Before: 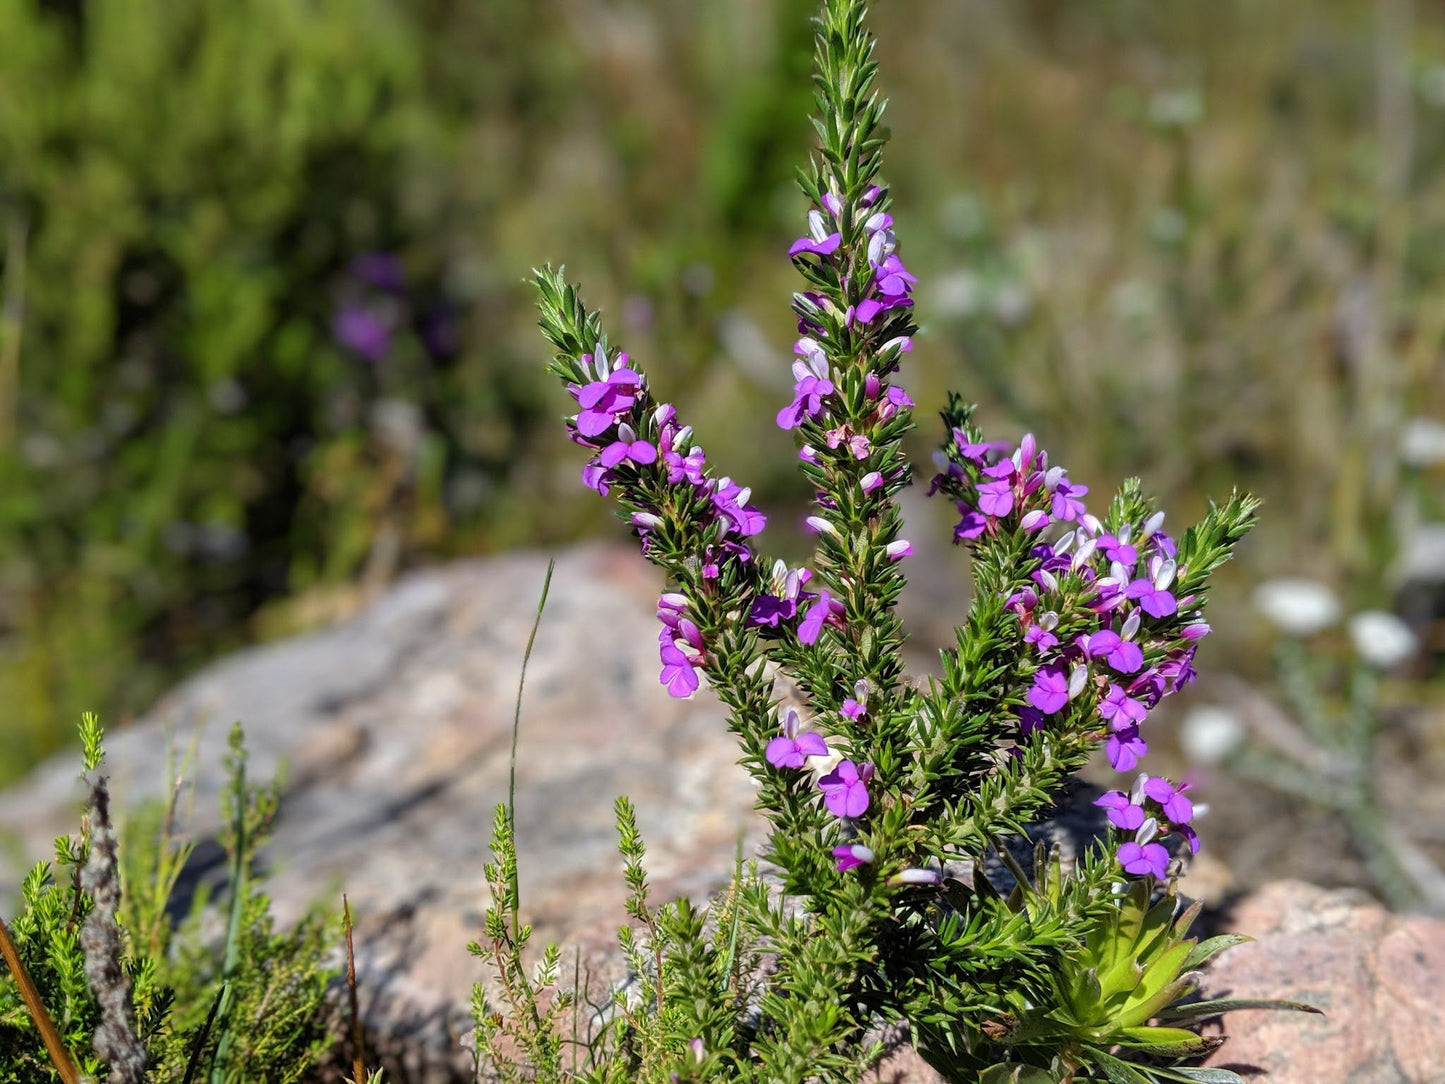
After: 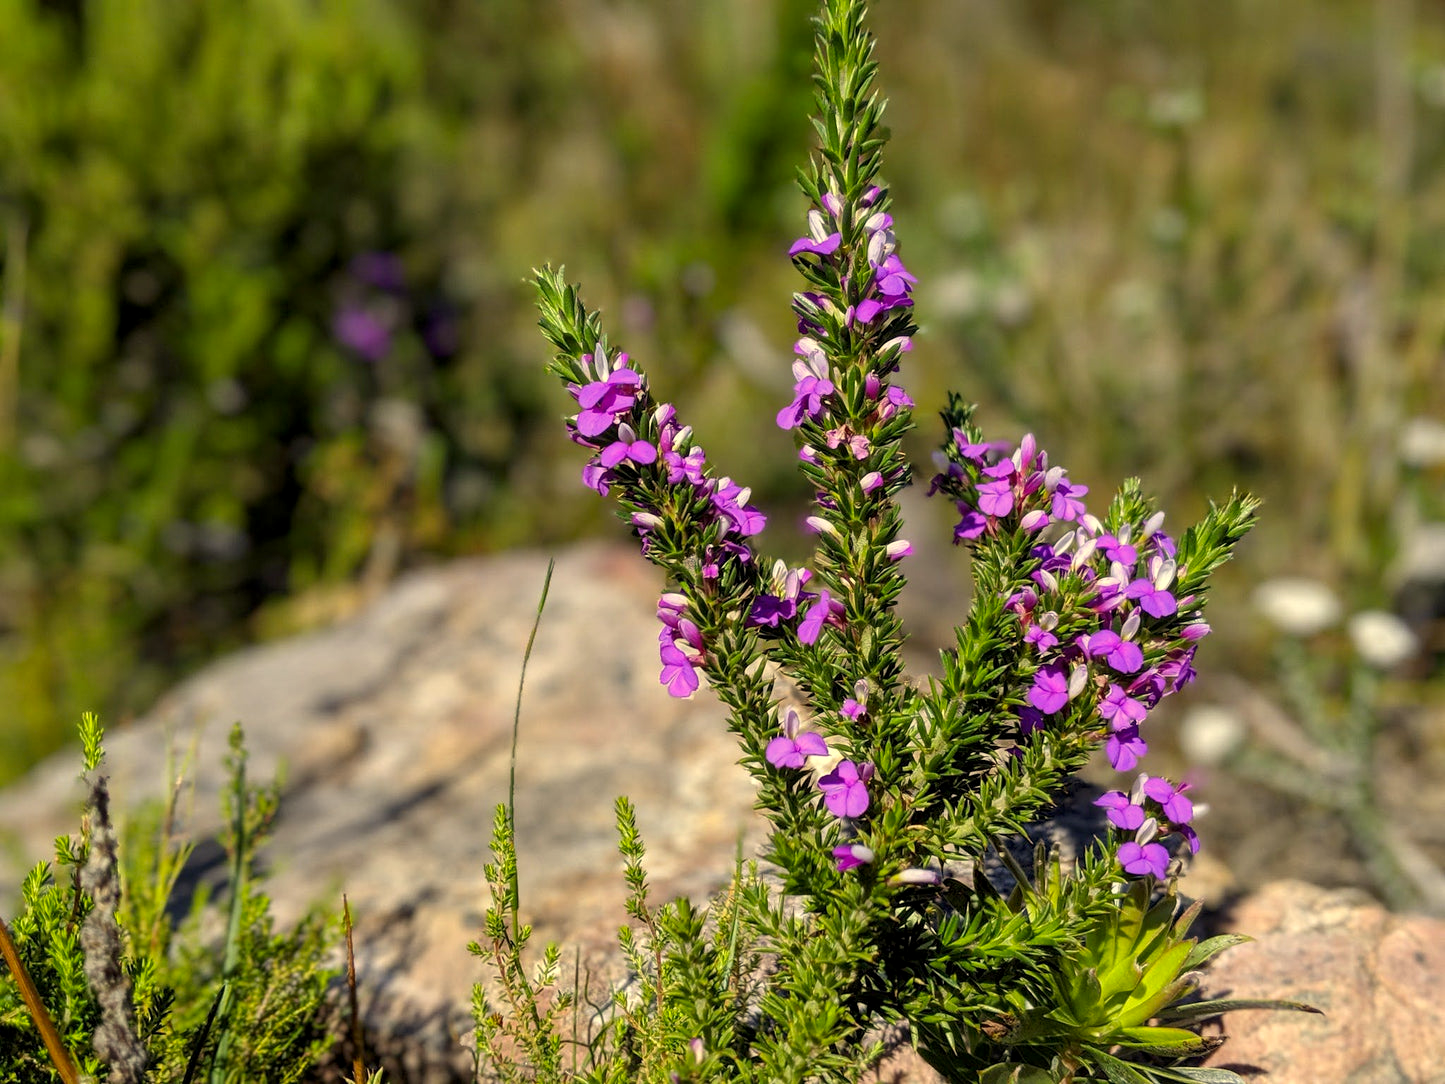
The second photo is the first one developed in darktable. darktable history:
color correction: highlights a* 2.59, highlights b* 22.68
local contrast: highlights 103%, shadows 102%, detail 119%, midtone range 0.2
